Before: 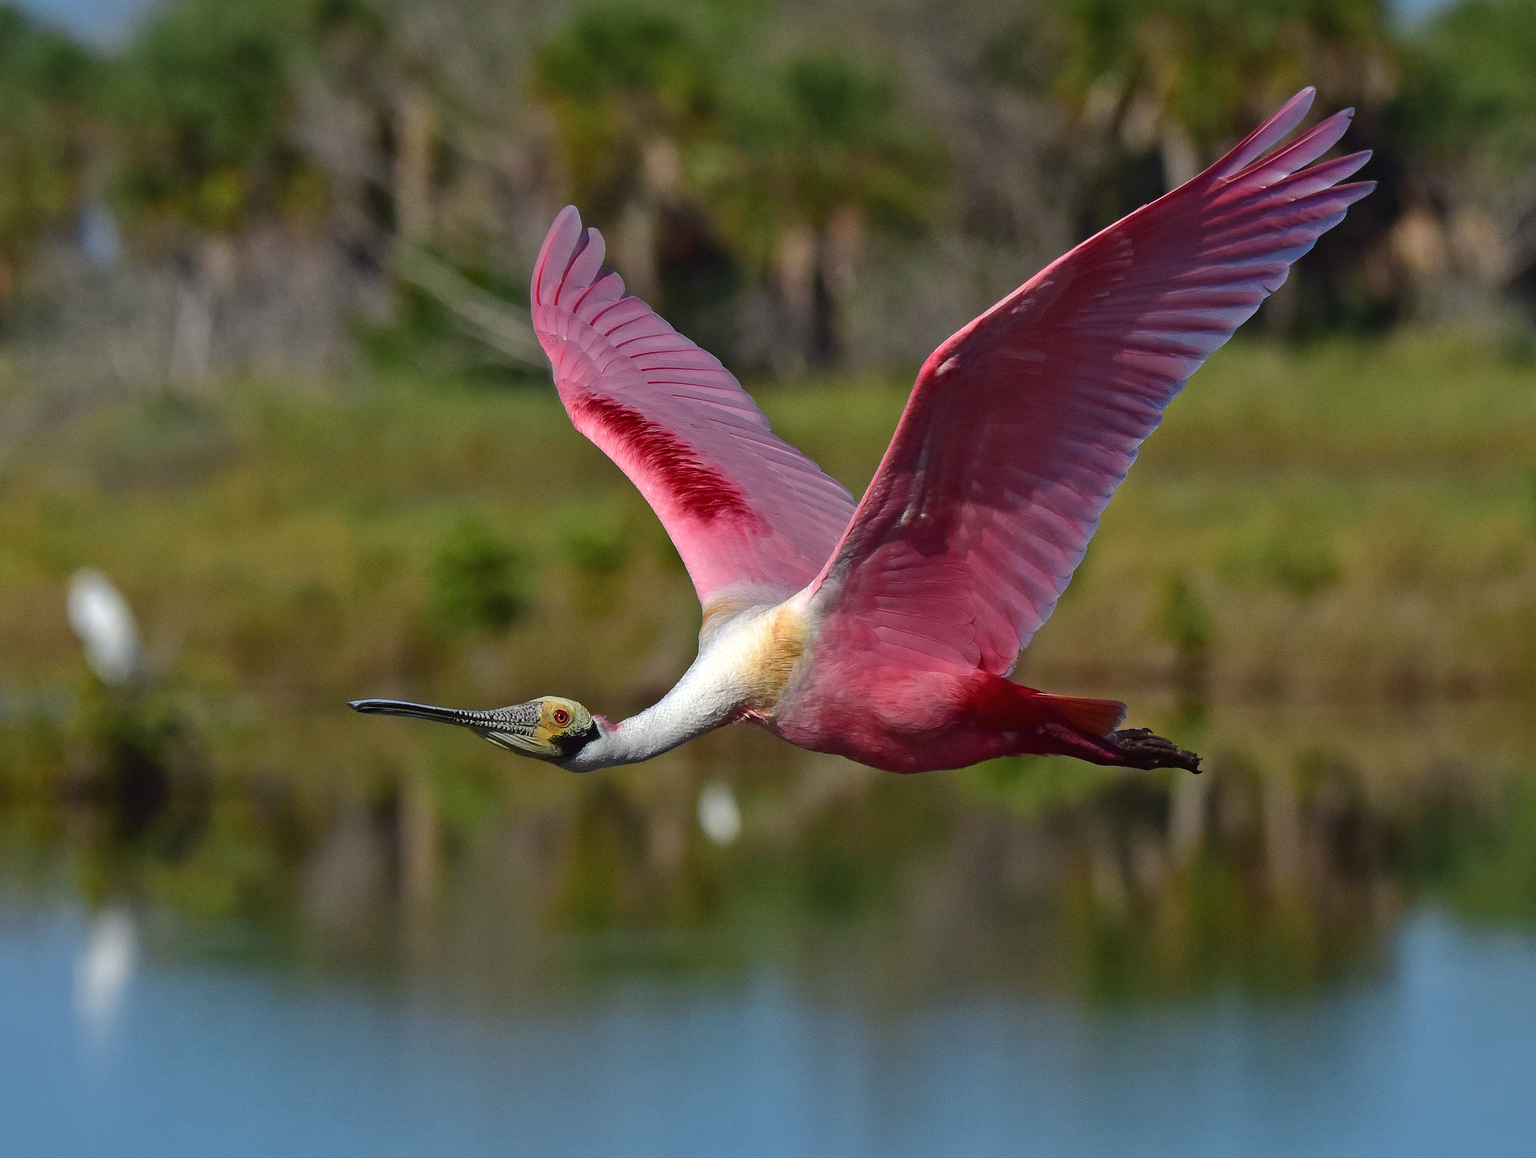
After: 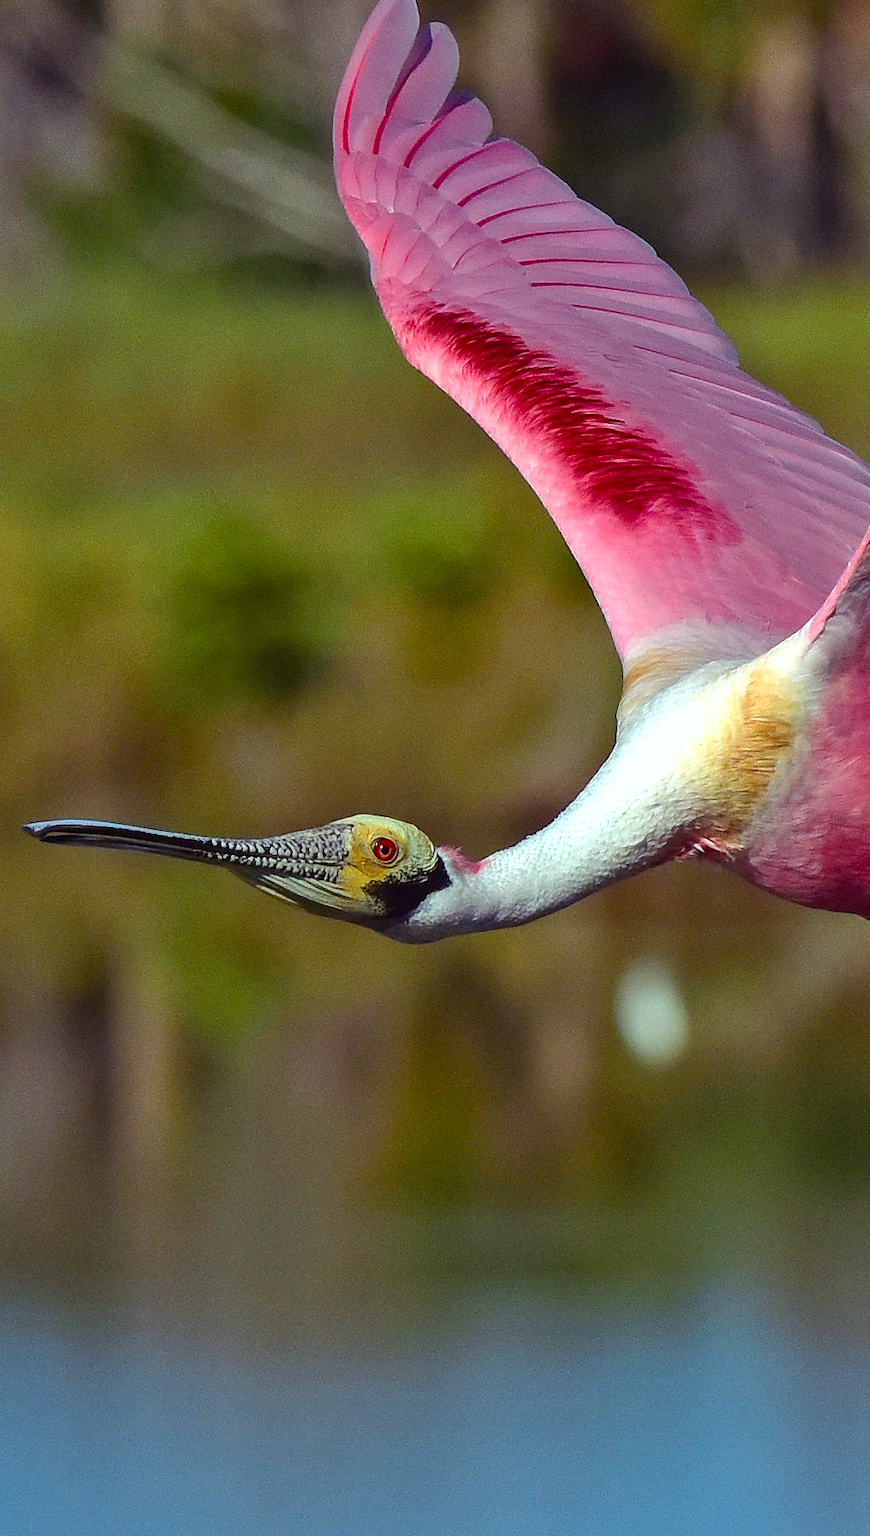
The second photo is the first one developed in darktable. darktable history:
crop and rotate: left 21.77%, top 18.528%, right 44.676%, bottom 2.997%
color balance rgb: shadows lift › luminance 0.49%, shadows lift › chroma 6.83%, shadows lift › hue 300.29°, power › hue 208.98°, highlights gain › luminance 20.24%, highlights gain › chroma 2.73%, highlights gain › hue 173.85°, perceptual saturation grading › global saturation 18.05%
